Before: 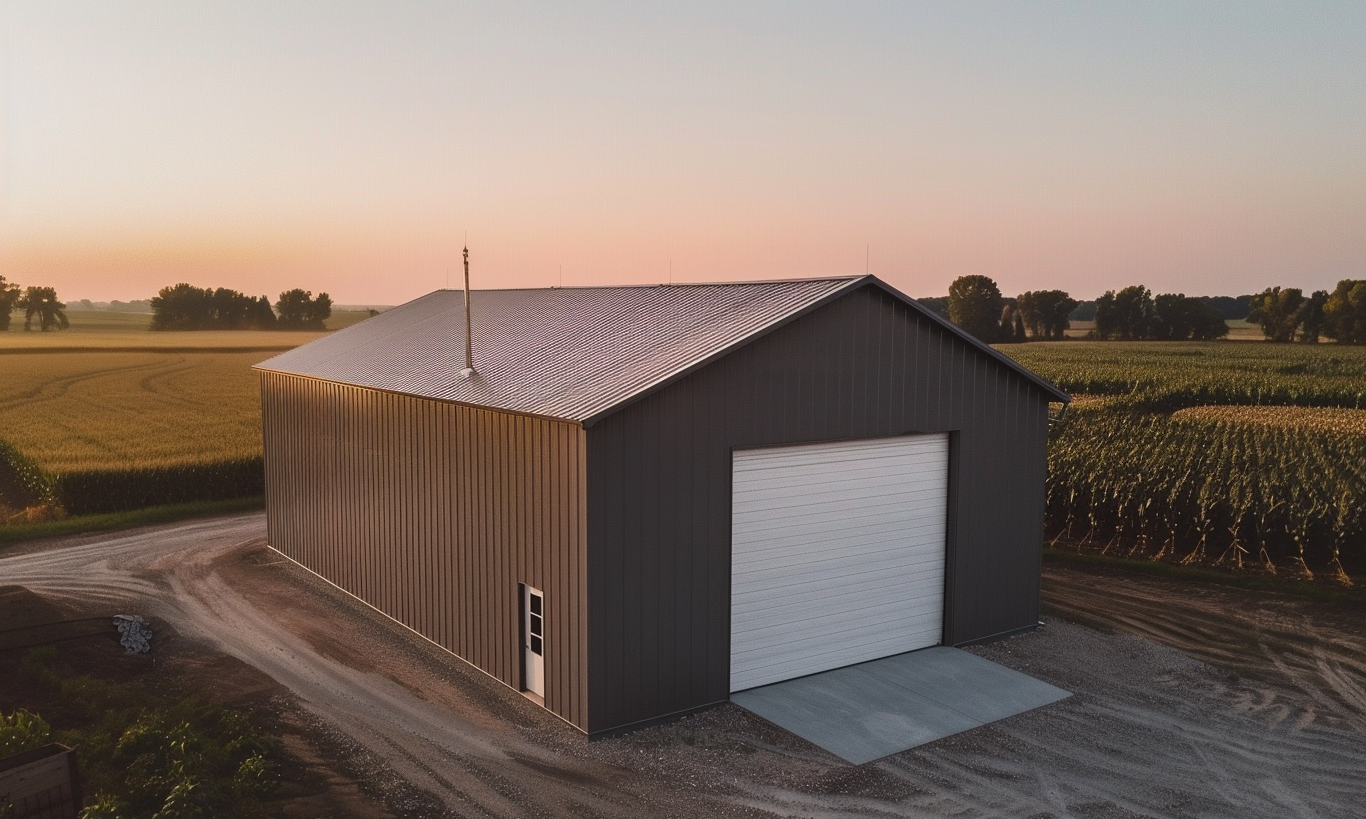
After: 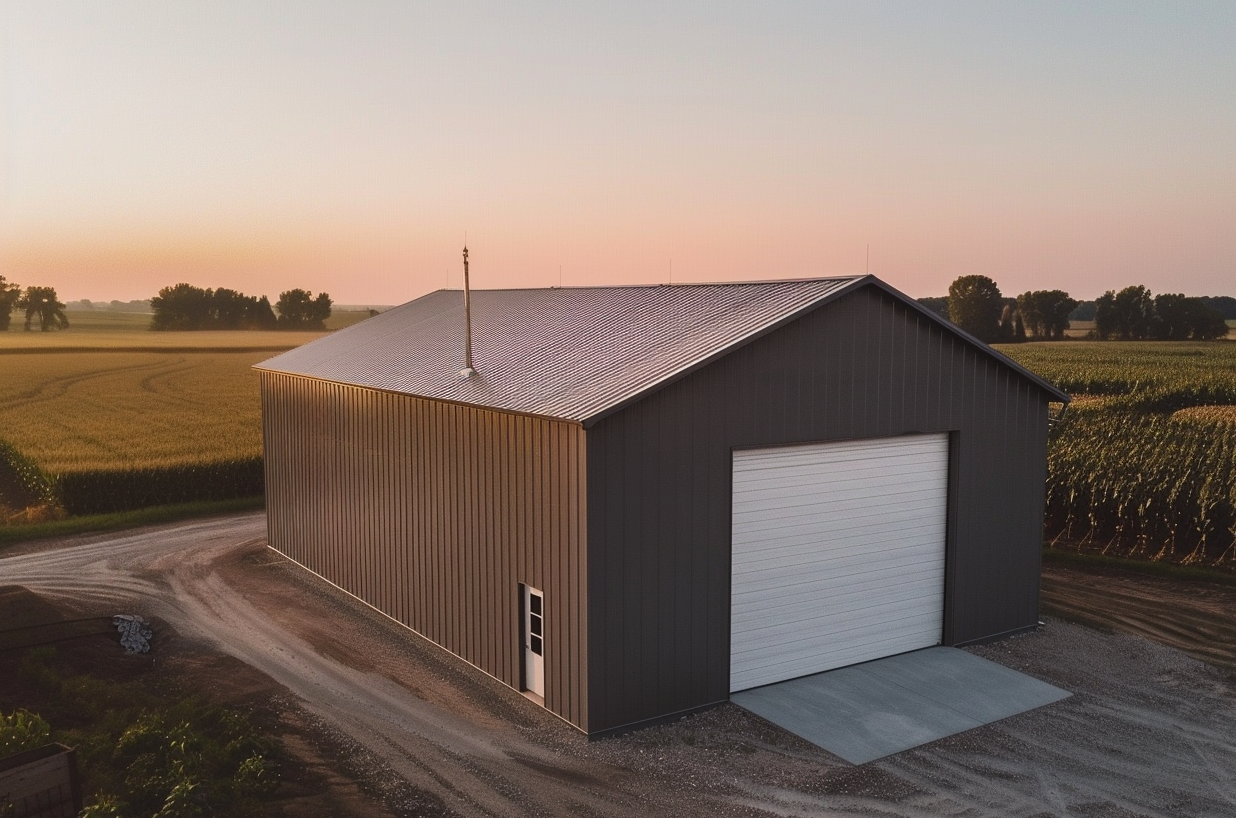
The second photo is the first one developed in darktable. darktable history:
crop: right 9.509%, bottom 0.031%
white balance: red 1, blue 1
